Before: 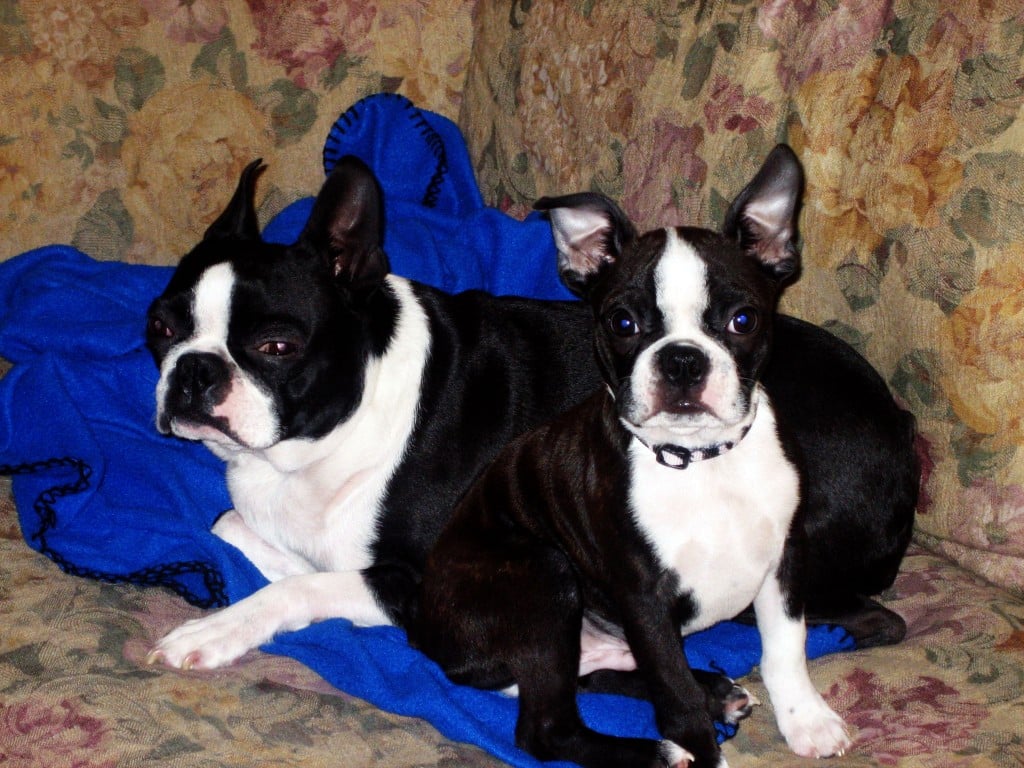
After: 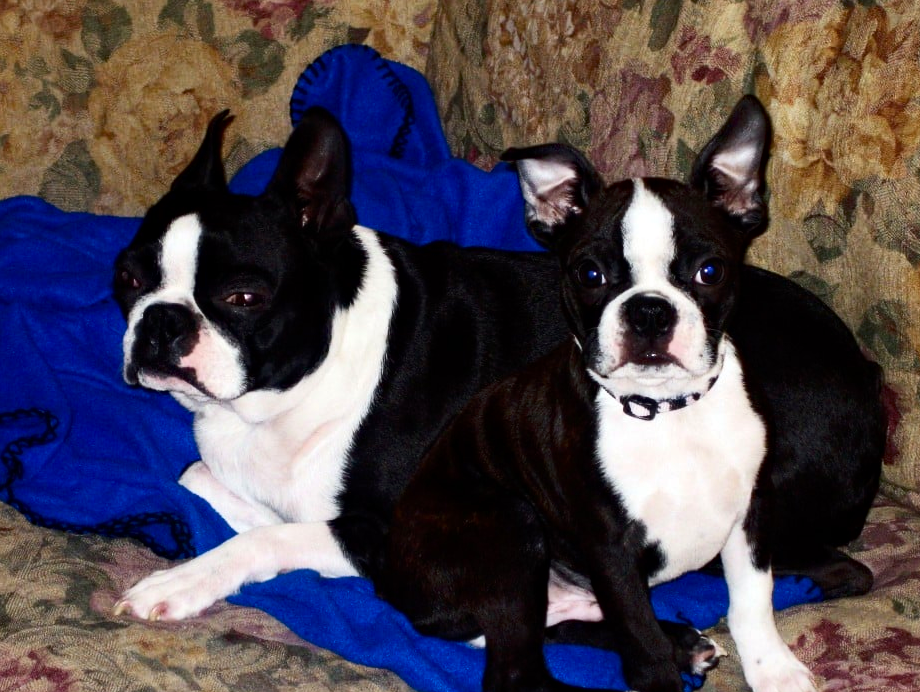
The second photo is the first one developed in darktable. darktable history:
sharpen: radius 2.918, amount 0.882, threshold 47.118
crop: left 3.235%, top 6.429%, right 6.833%, bottom 3.342%
haze removal: compatibility mode true, adaptive false
tone curve: curves: ch0 [(0, 0) (0.055, 0.031) (0.282, 0.215) (0.729, 0.785) (1, 1)], color space Lab, independent channels, preserve colors none
